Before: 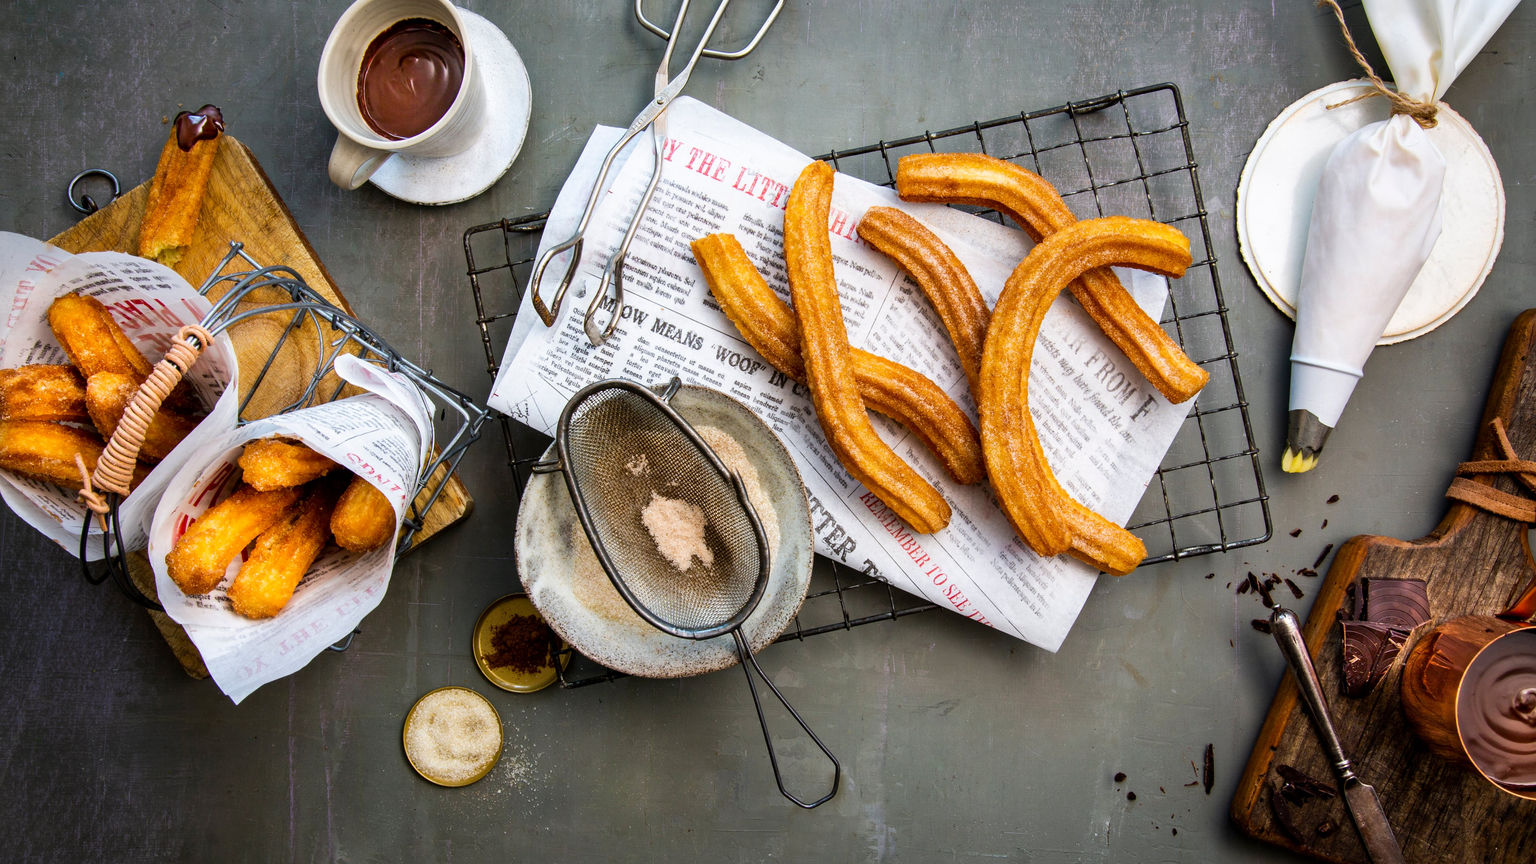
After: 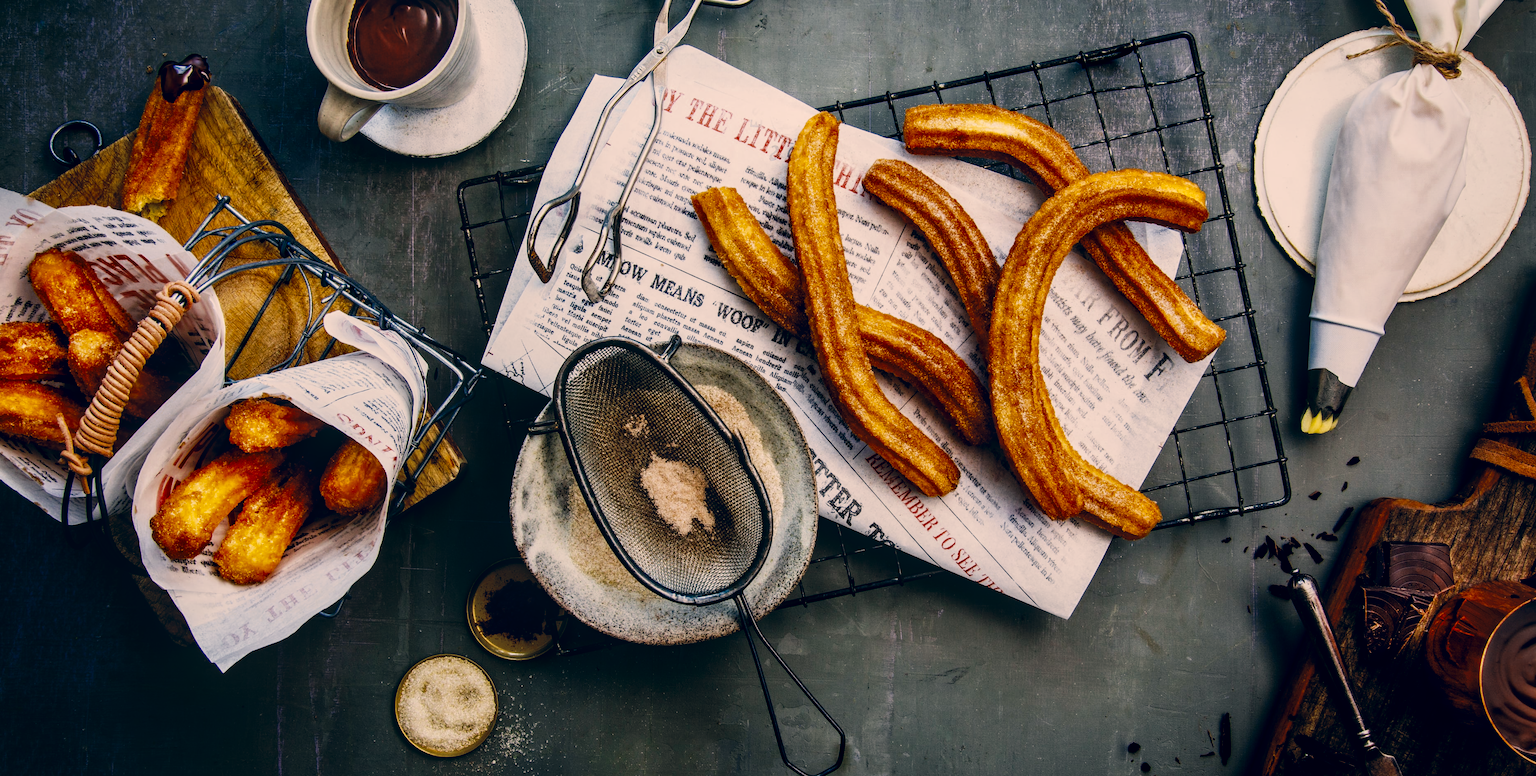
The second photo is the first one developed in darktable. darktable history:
local contrast: on, module defaults
color correction: highlights a* 10.31, highlights b* 14.4, shadows a* -9.86, shadows b* -15.05
tone curve: curves: ch0 [(0, 0) (0.128, 0.068) (0.292, 0.274) (0.46, 0.482) (0.653, 0.717) (0.819, 0.869) (0.998, 0.969)]; ch1 [(0, 0) (0.384, 0.365) (0.463, 0.45) (0.486, 0.486) (0.503, 0.504) (0.517, 0.517) (0.549, 0.572) (0.583, 0.615) (0.672, 0.699) (0.774, 0.817) (1, 1)]; ch2 [(0, 0) (0.374, 0.344) (0.446, 0.443) (0.494, 0.5) (0.527, 0.529) (0.565, 0.591) (0.644, 0.682) (1, 1)], preserve colors none
crop: left 1.336%, top 6.1%, right 1.647%, bottom 6.68%
contrast brightness saturation: brightness -0.254, saturation 0.198
color zones: curves: ch0 [(0, 0.5) (0.125, 0.4) (0.25, 0.5) (0.375, 0.4) (0.5, 0.4) (0.625, 0.35) (0.75, 0.35) (0.875, 0.5)]; ch1 [(0, 0.35) (0.125, 0.45) (0.25, 0.35) (0.375, 0.35) (0.5, 0.35) (0.625, 0.35) (0.75, 0.45) (0.875, 0.35)]; ch2 [(0, 0.6) (0.125, 0.5) (0.25, 0.5) (0.375, 0.6) (0.5, 0.6) (0.625, 0.5) (0.75, 0.5) (0.875, 0.5)], mix 19.1%
